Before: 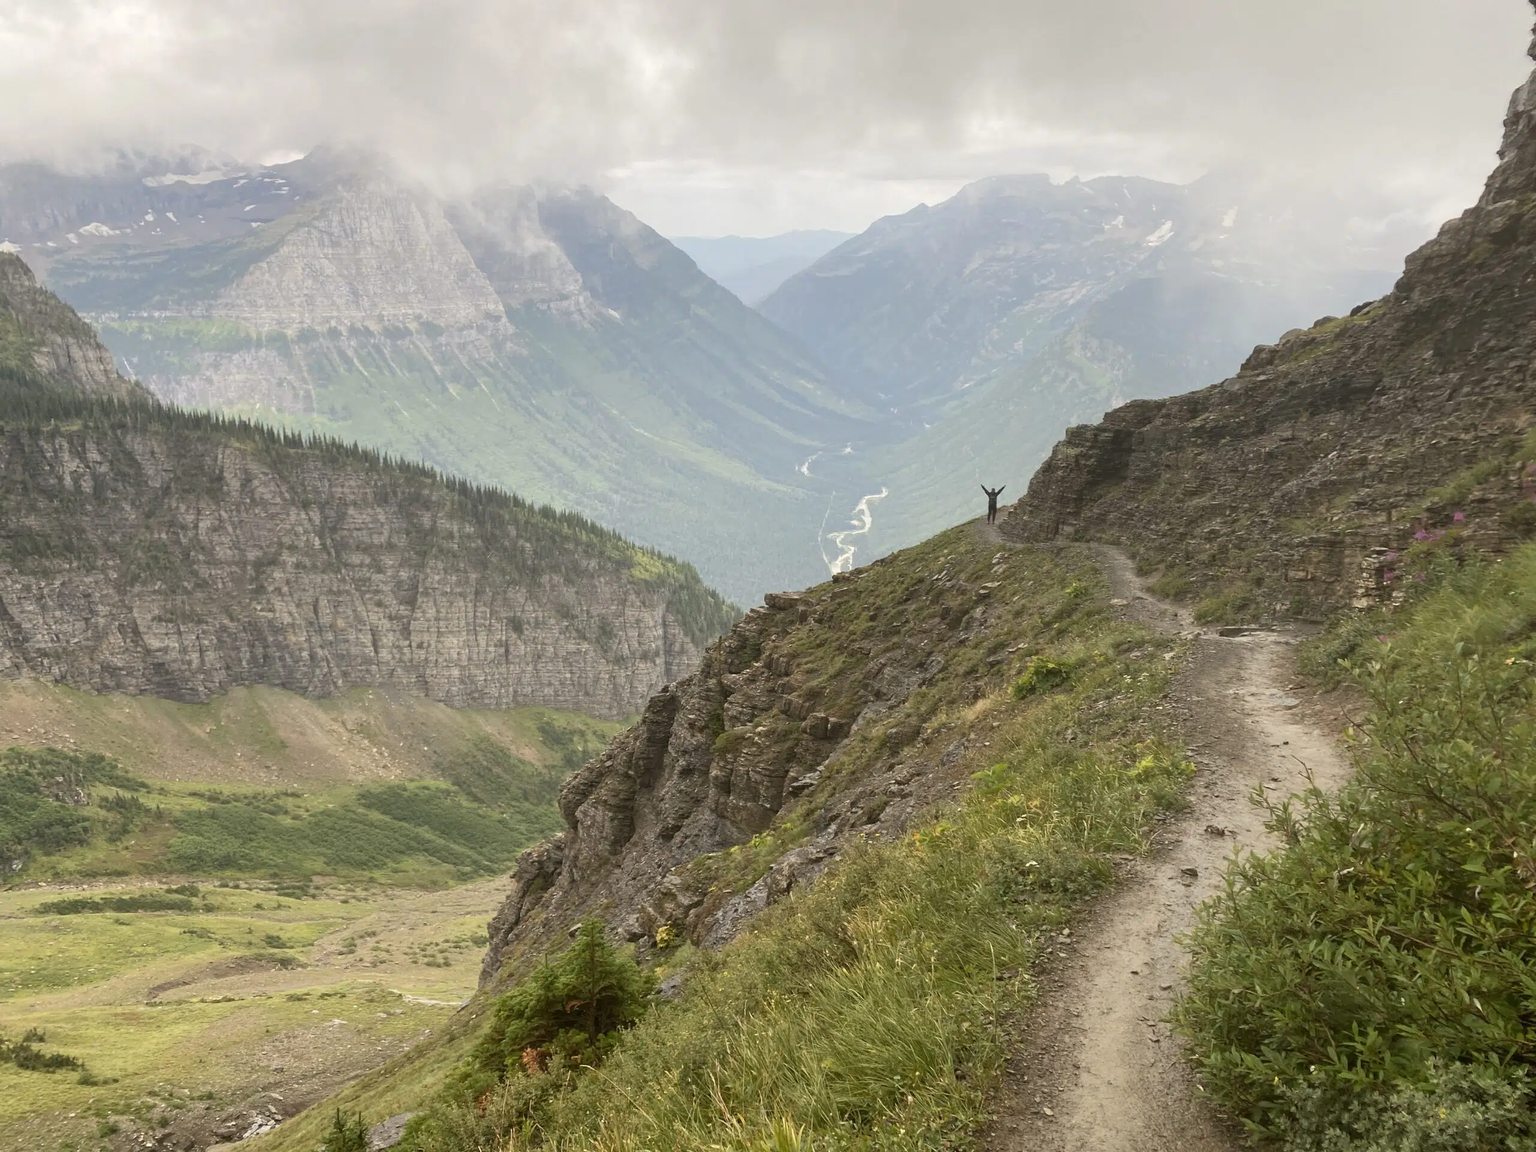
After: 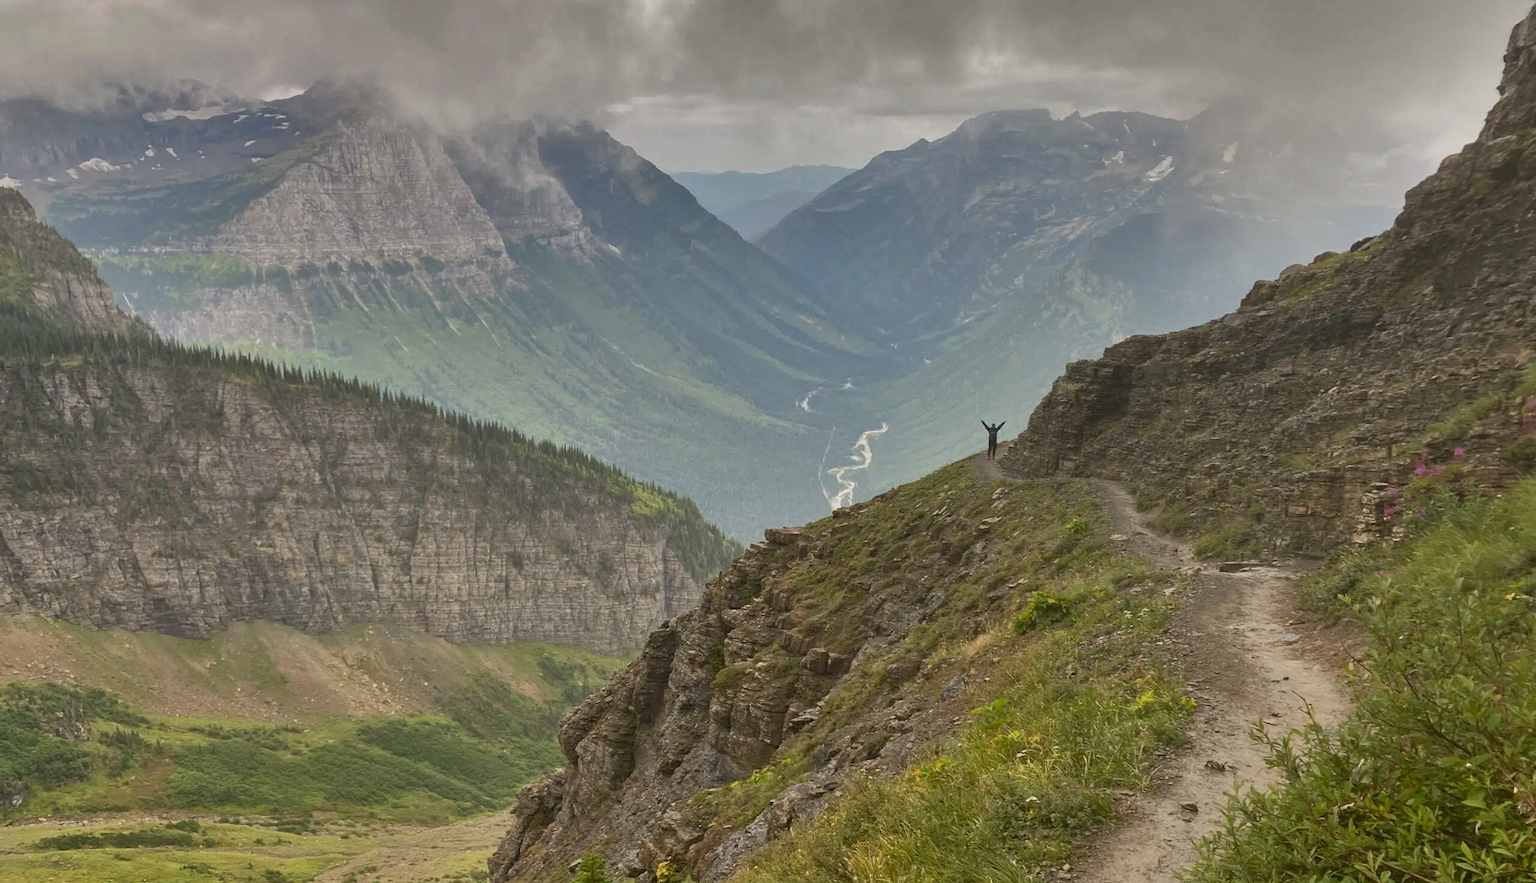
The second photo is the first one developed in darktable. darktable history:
crop: top 5.667%, bottom 17.637%
shadows and highlights: shadows 80.73, white point adjustment -9.07, highlights -61.46, soften with gaussian
